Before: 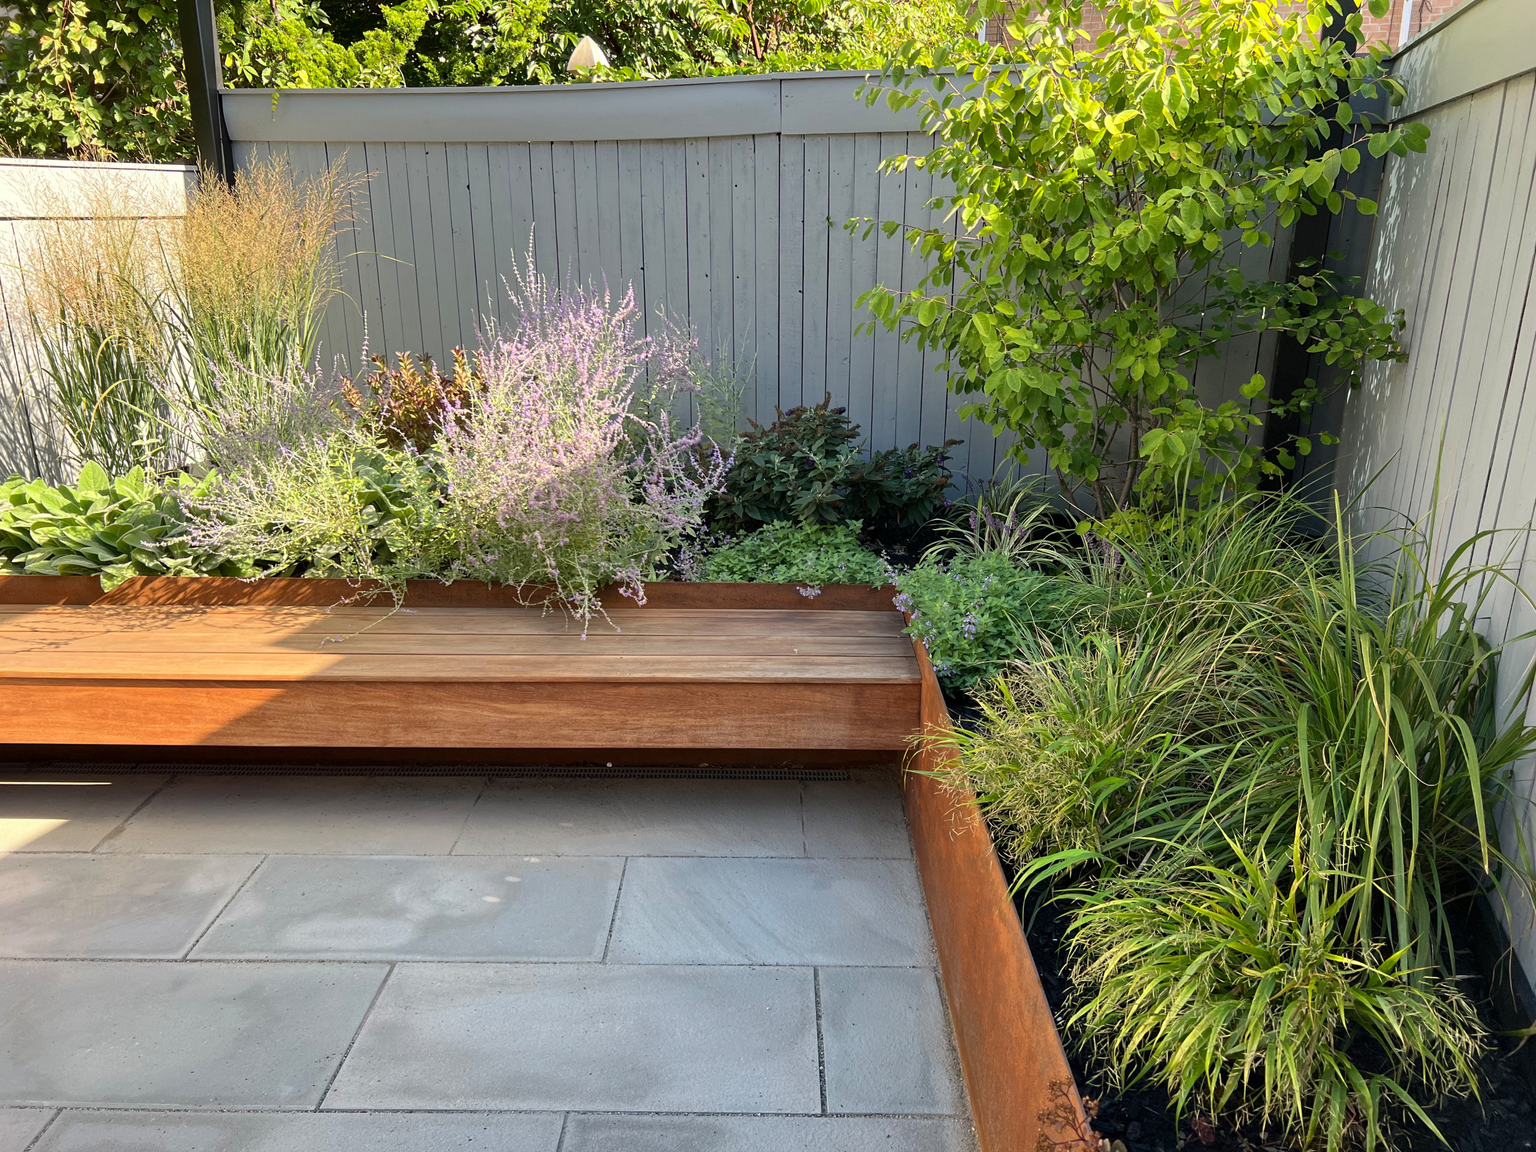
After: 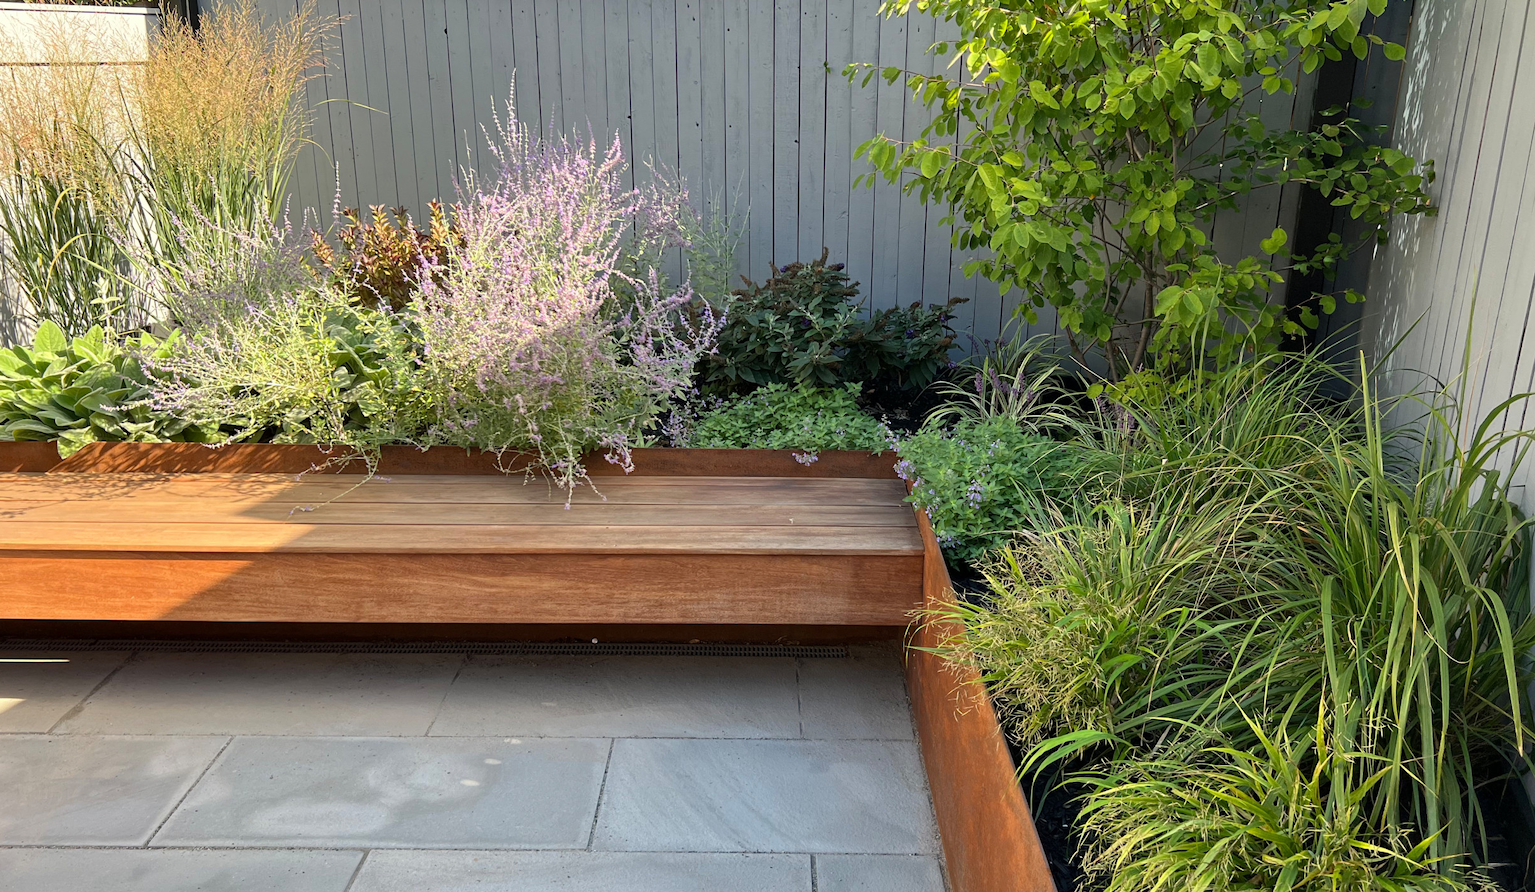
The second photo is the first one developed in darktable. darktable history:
crop and rotate: left 3.011%, top 13.723%, right 2.26%, bottom 12.841%
